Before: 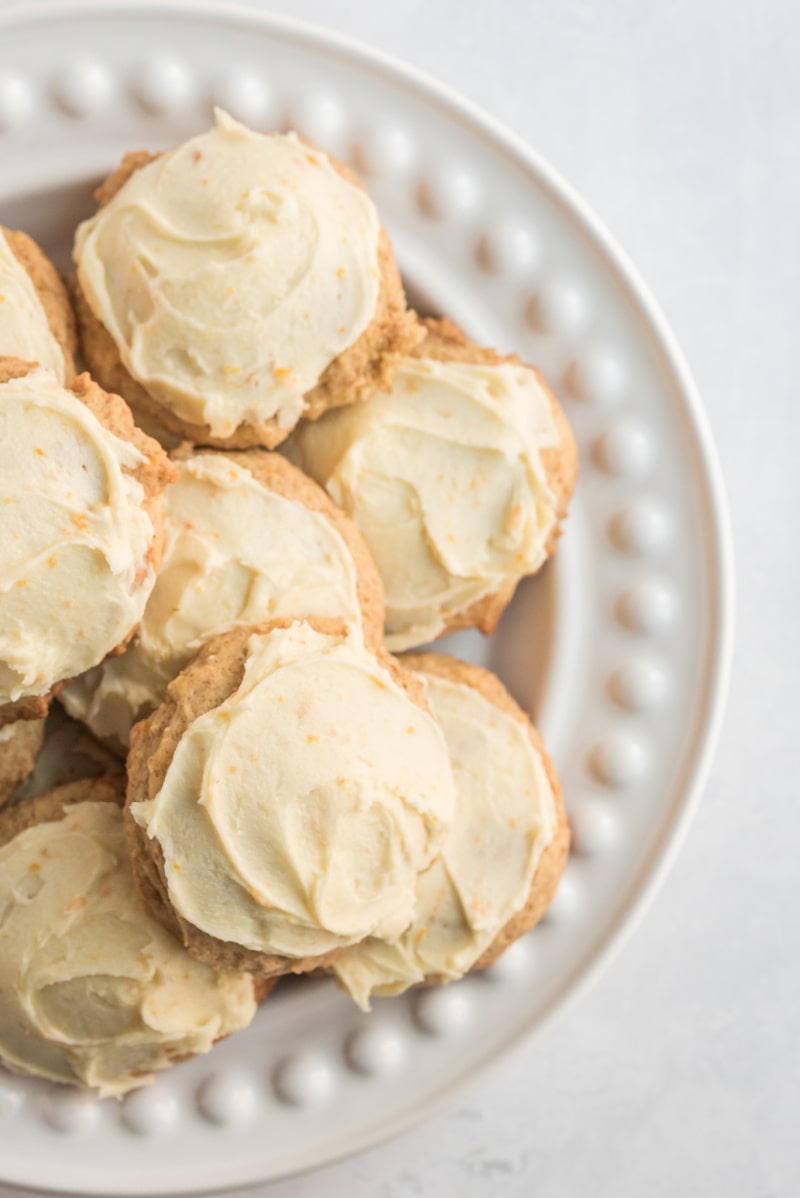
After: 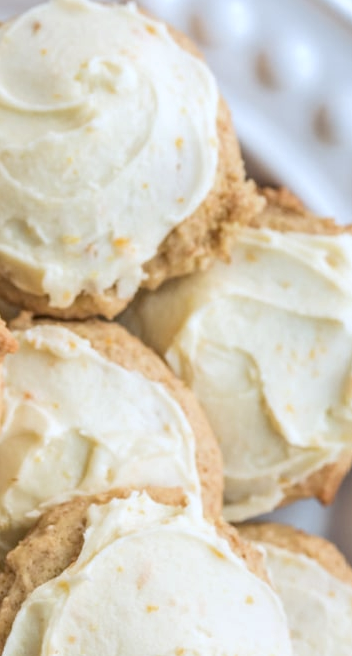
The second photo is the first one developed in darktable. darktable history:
white balance: red 0.931, blue 1.11
local contrast: on, module defaults
crop: left 20.248%, top 10.86%, right 35.675%, bottom 34.321%
